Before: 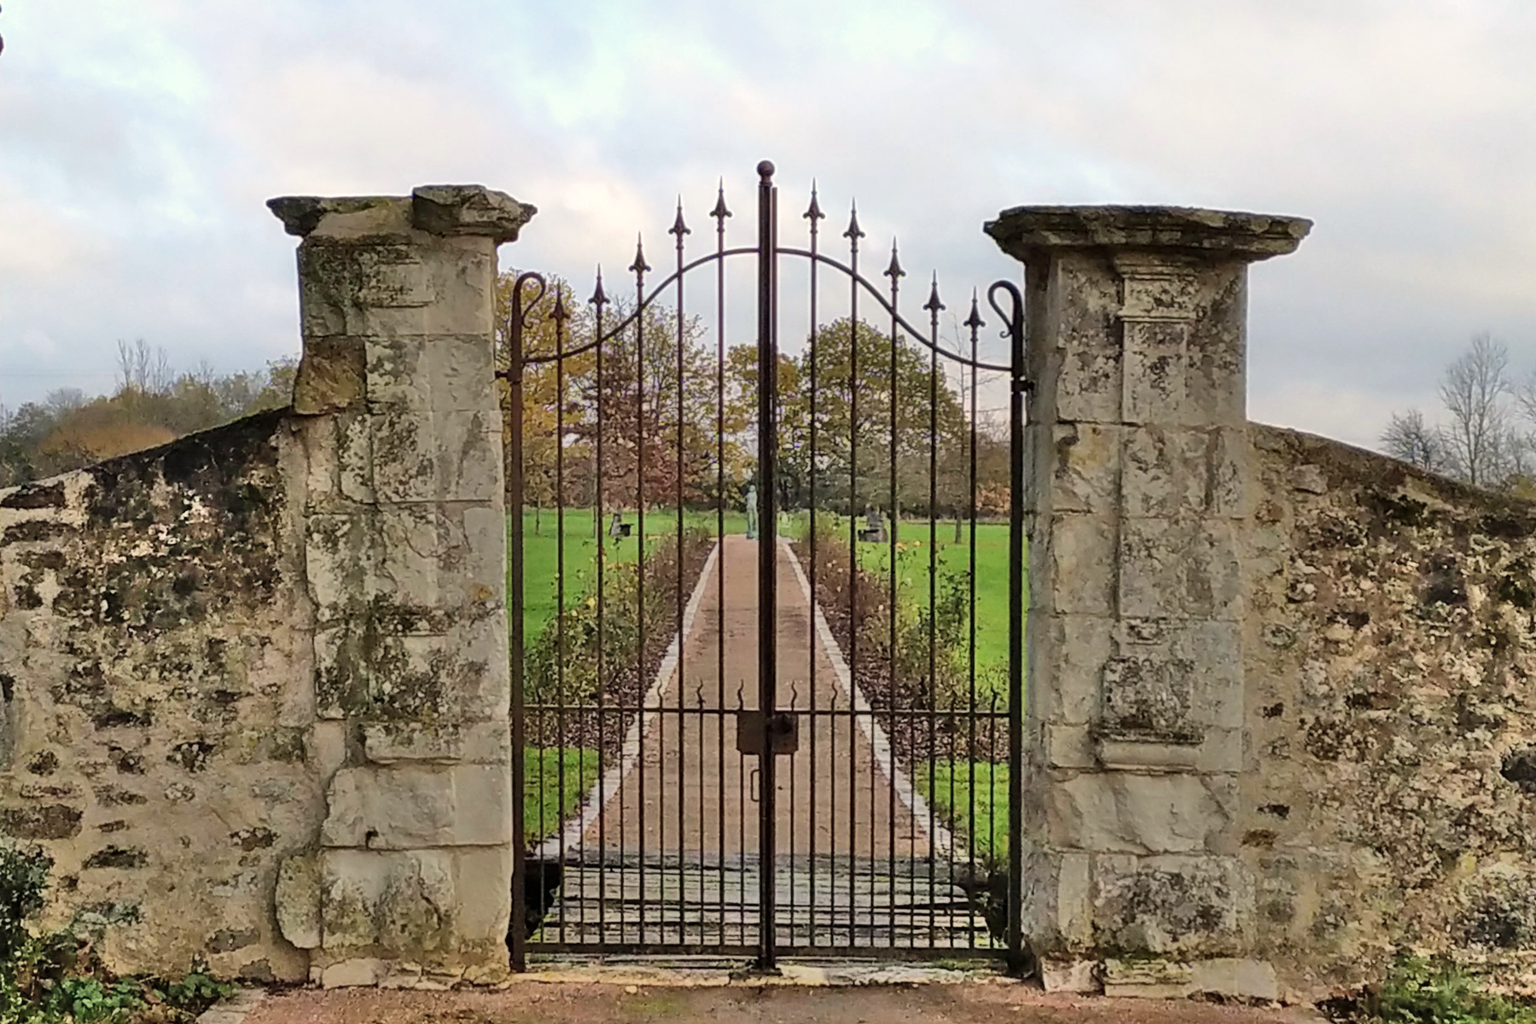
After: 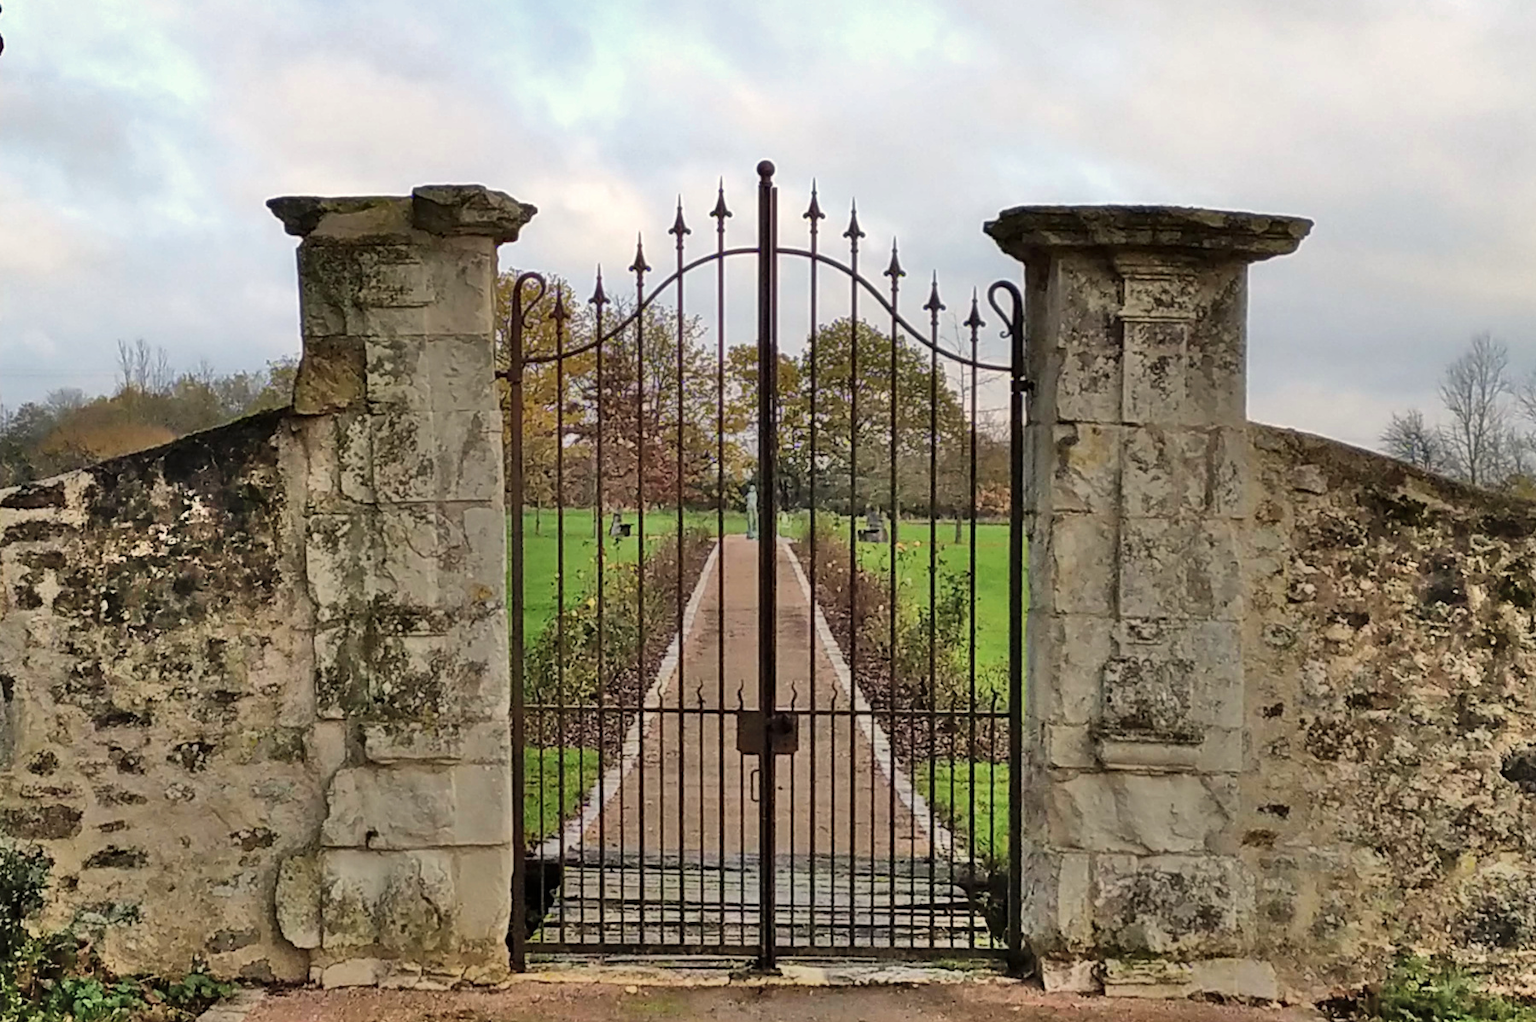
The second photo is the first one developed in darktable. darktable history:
crop: top 0.05%, bottom 0.098%
shadows and highlights: radius 264.75, soften with gaussian
